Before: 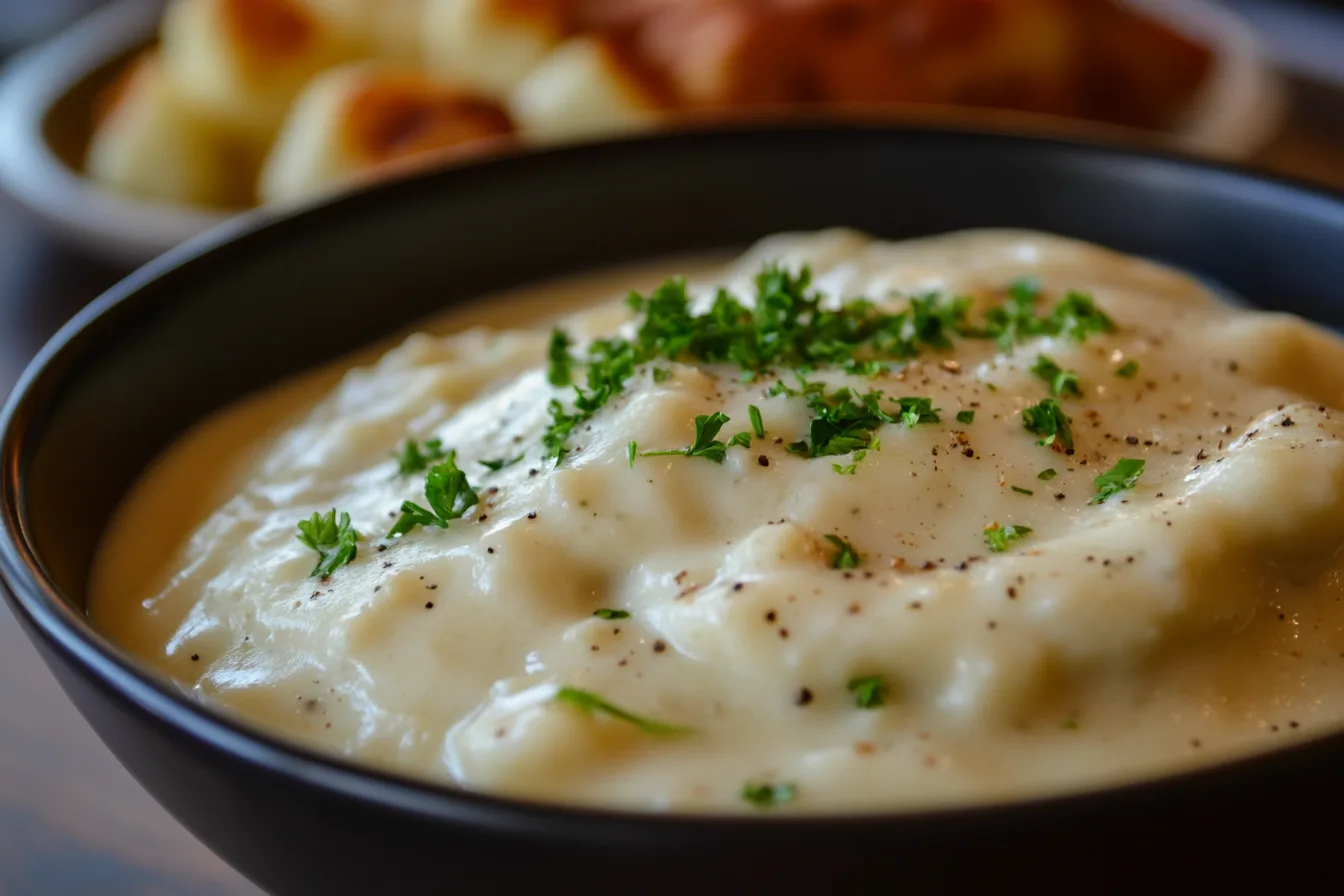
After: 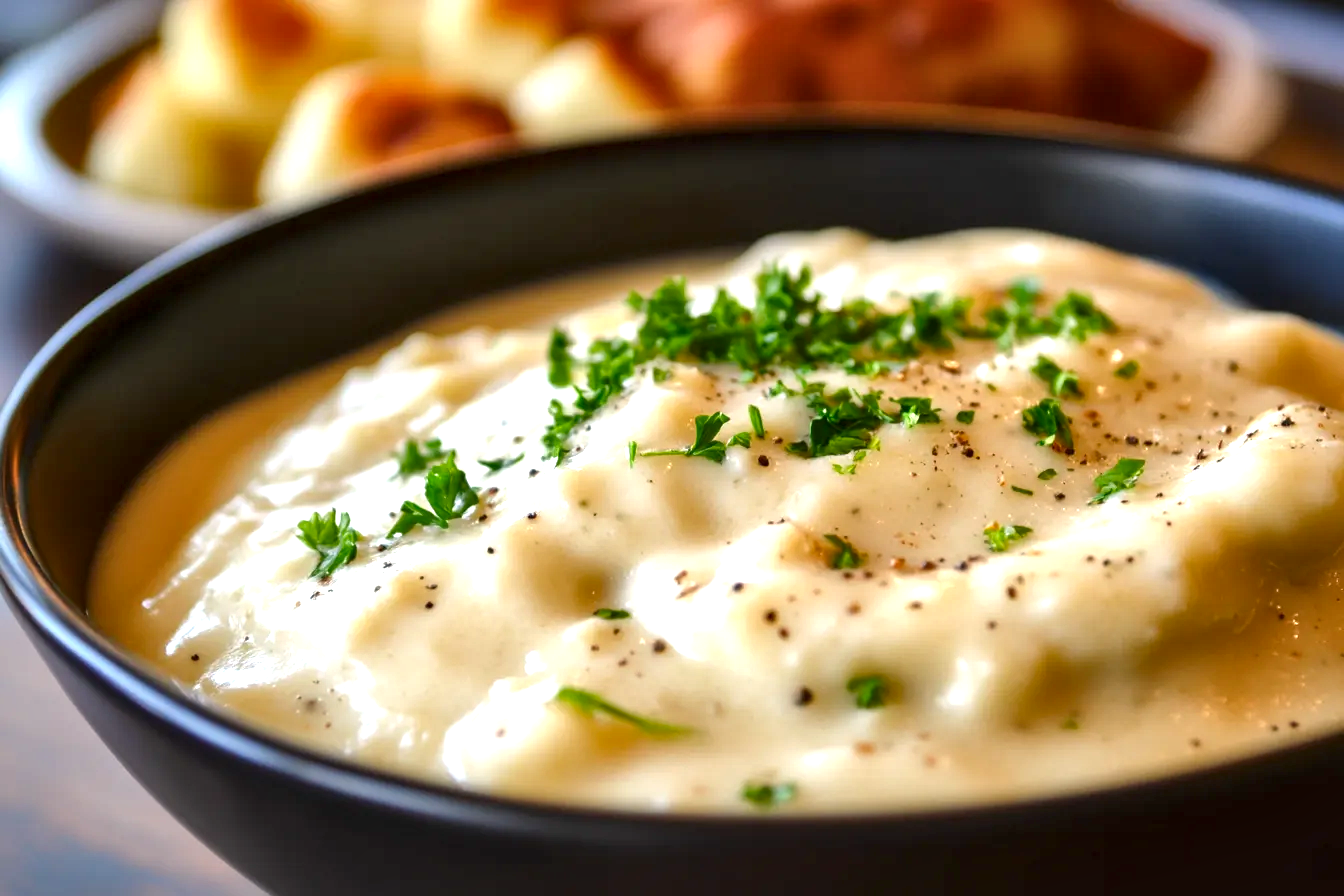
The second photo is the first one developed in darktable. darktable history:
color balance rgb: highlights gain › chroma 1.401%, highlights gain › hue 51.76°, perceptual saturation grading › global saturation 0.346%, perceptual brilliance grading › global brilliance 9.554%, perceptual brilliance grading › shadows 14.616%
local contrast: mode bilateral grid, contrast 24, coarseness 60, detail 152%, midtone range 0.2
exposure: black level correction 0, exposure 0.696 EV, compensate highlight preservation false
